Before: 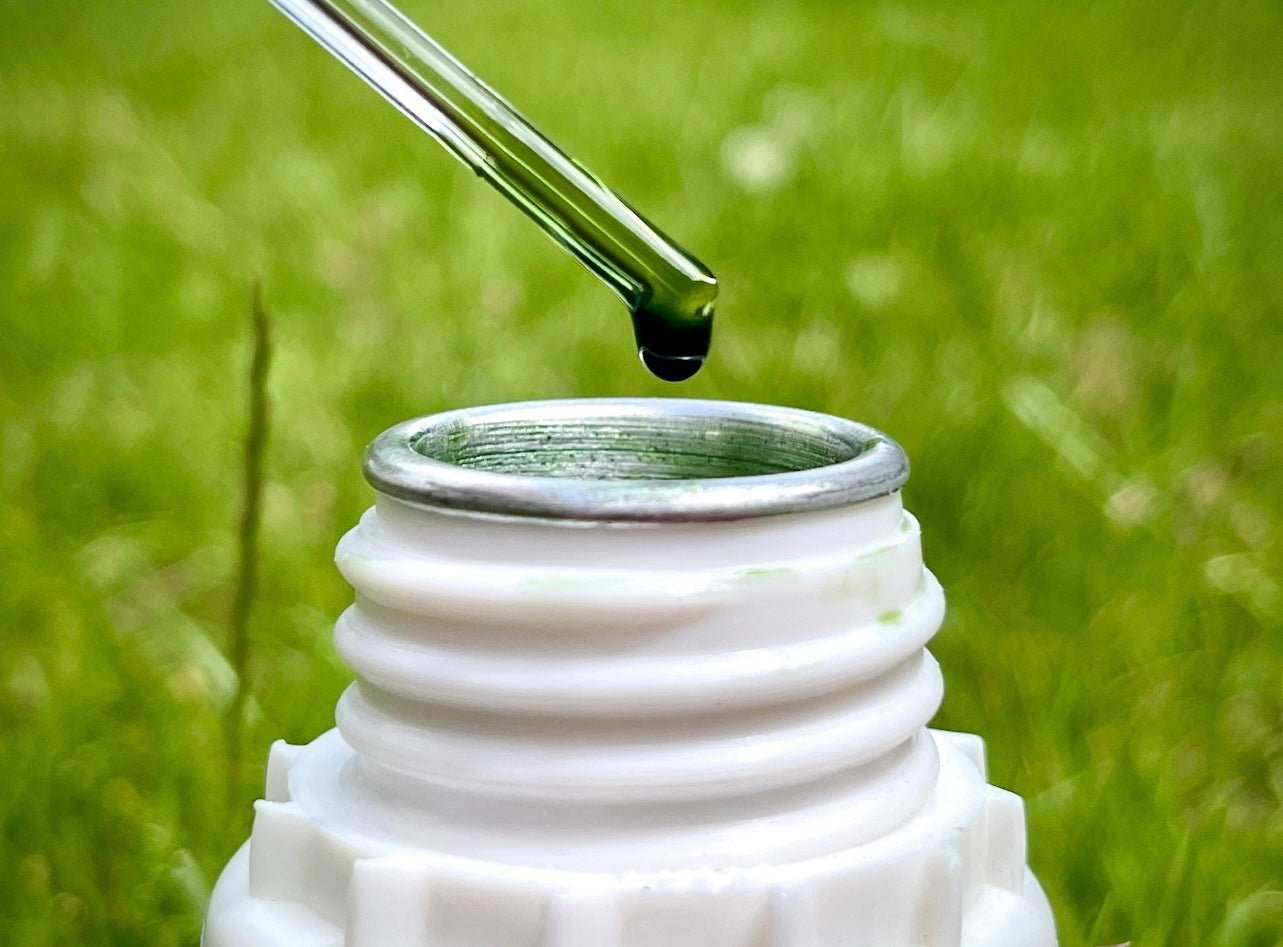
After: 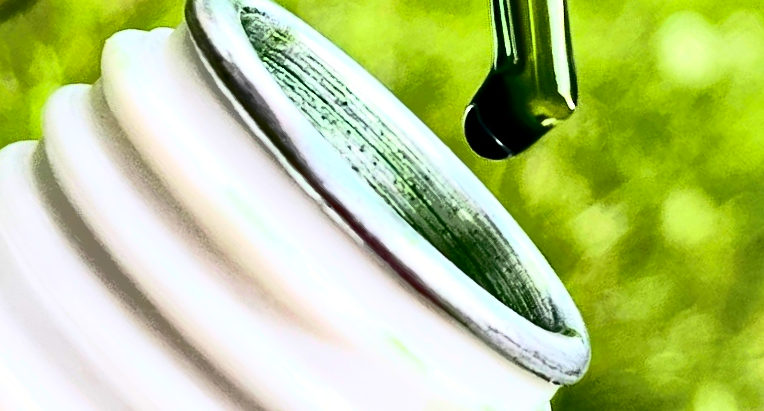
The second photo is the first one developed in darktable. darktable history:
crop and rotate: angle -44.38°, top 16.147%, right 1%, bottom 11.623%
shadows and highlights: shadows 39.72, highlights -60.09
contrast brightness saturation: contrast 0.949, brightness 0.196
haze removal: compatibility mode true, adaptive false
